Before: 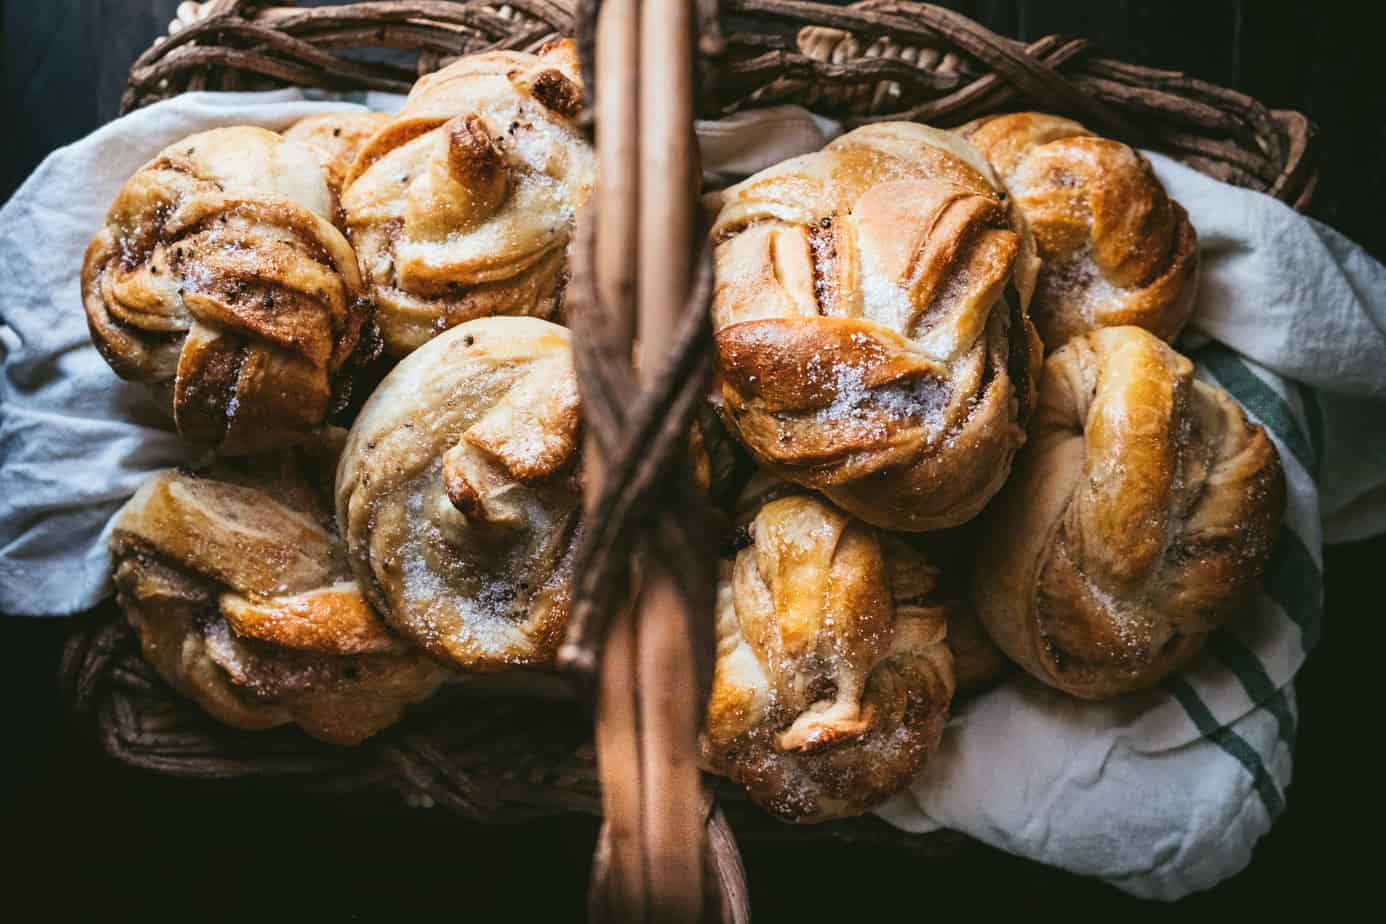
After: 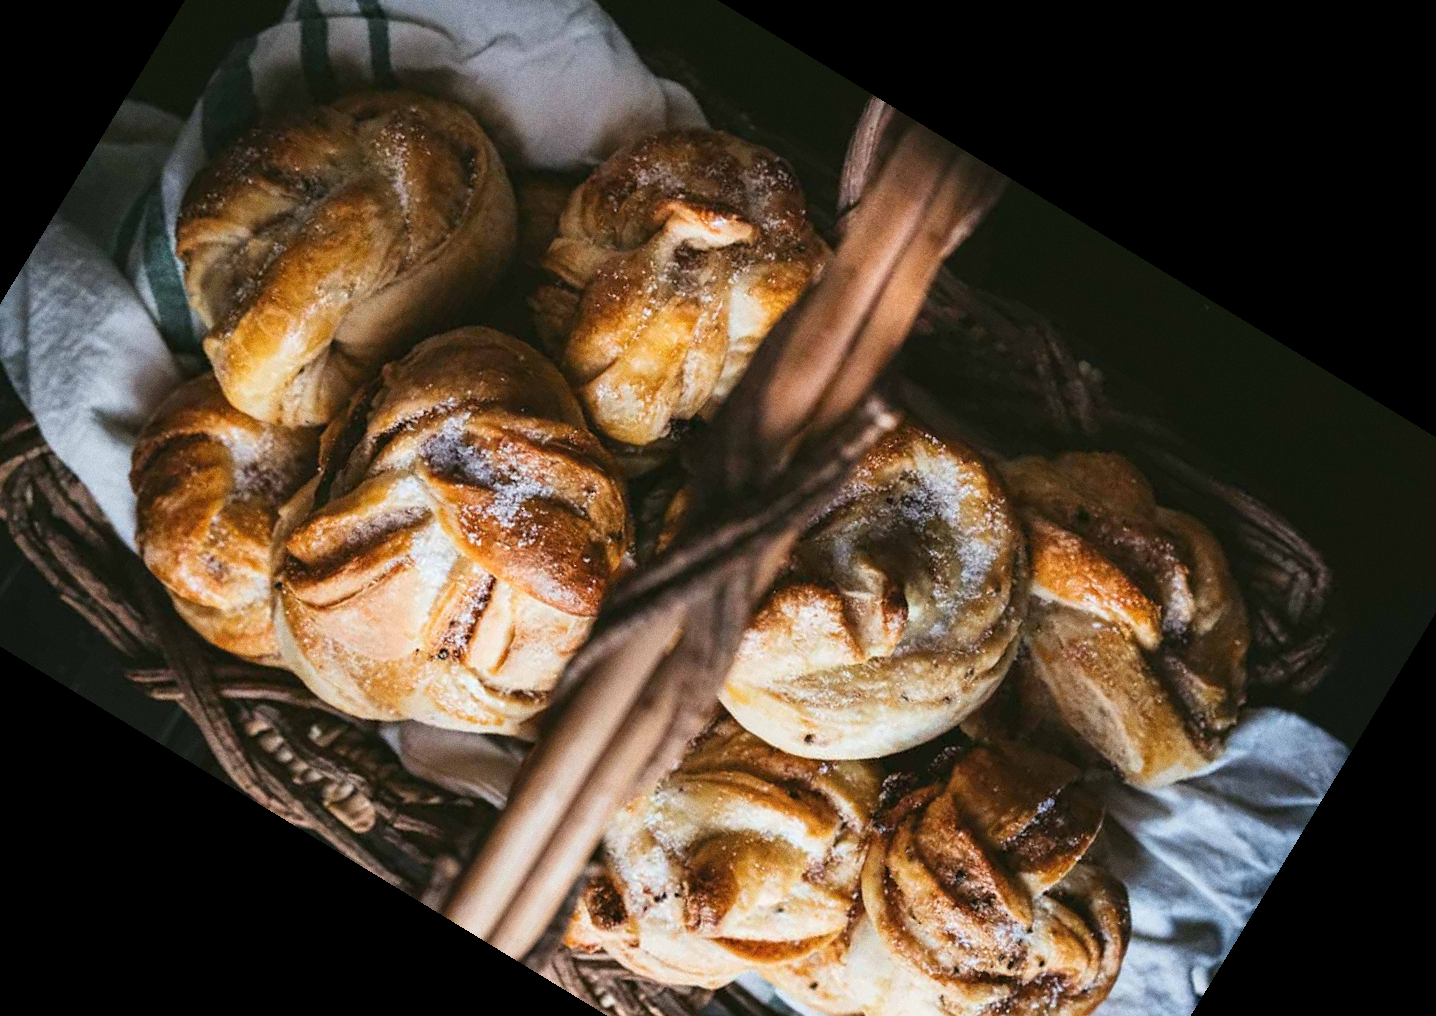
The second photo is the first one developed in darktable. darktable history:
crop and rotate: angle 148.68°, left 9.111%, top 15.603%, right 4.588%, bottom 17.041%
grain: on, module defaults
